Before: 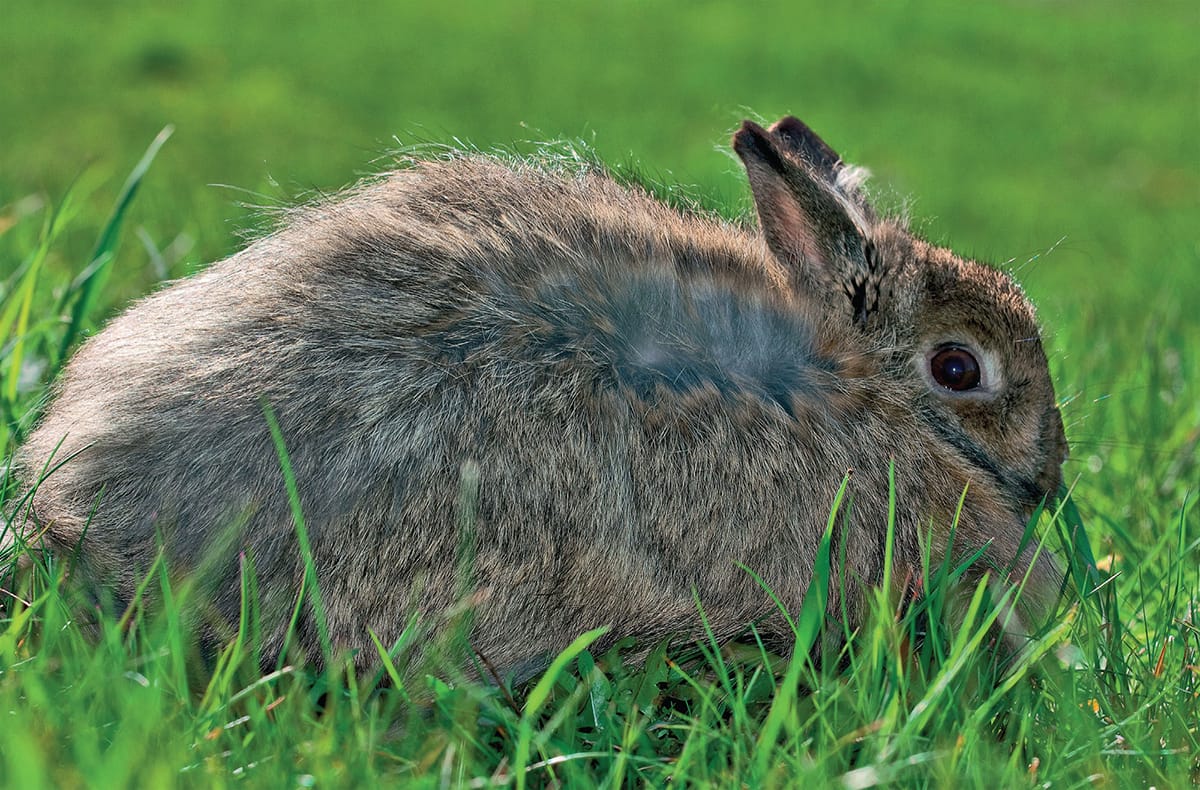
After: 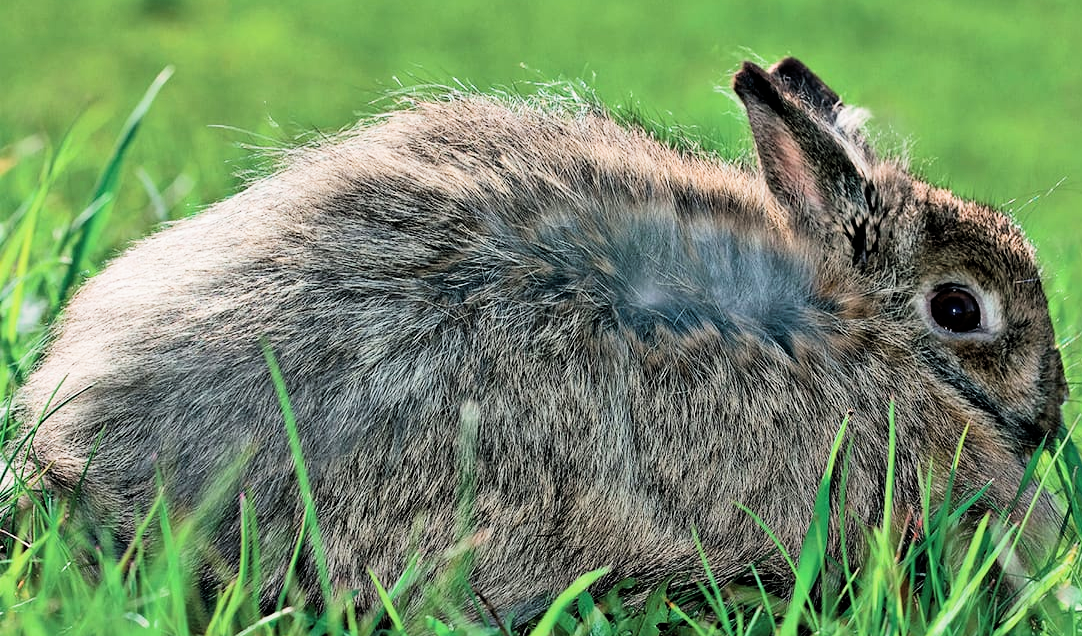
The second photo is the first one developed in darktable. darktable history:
crop: top 7.505%, right 9.801%, bottom 11.907%
filmic rgb: black relative exposure -5.05 EV, white relative exposure 3.53 EV, hardness 3.17, contrast 1.389, highlights saturation mix -30.79%
exposure: exposure 0.645 EV, compensate exposure bias true, compensate highlight preservation false
